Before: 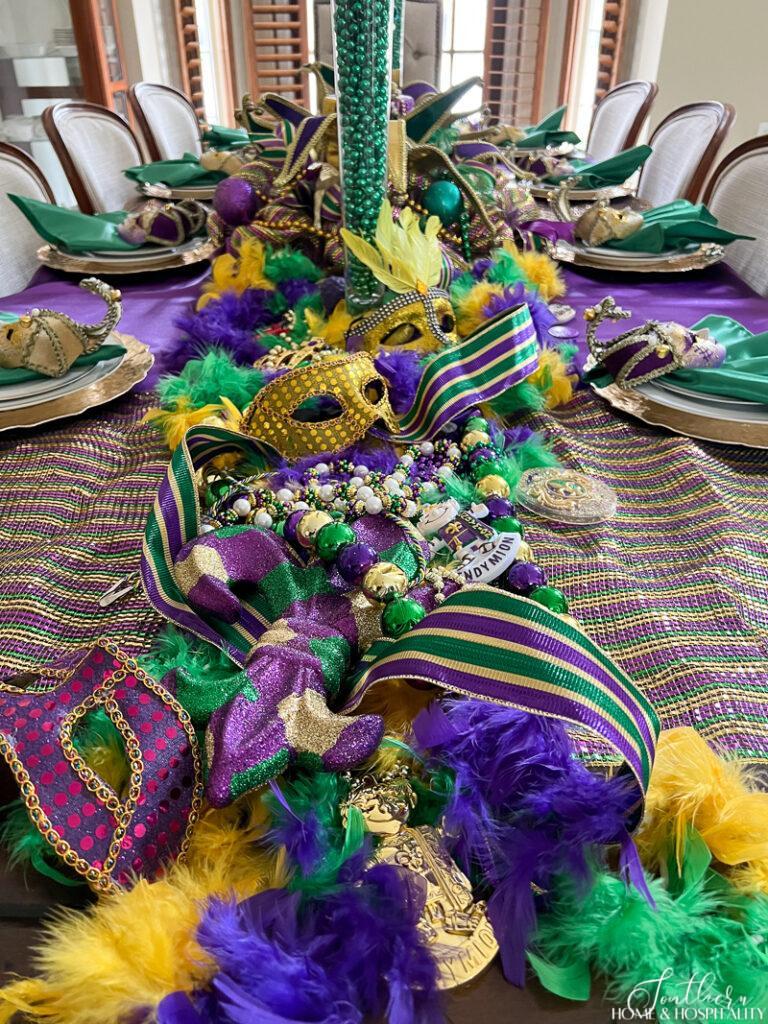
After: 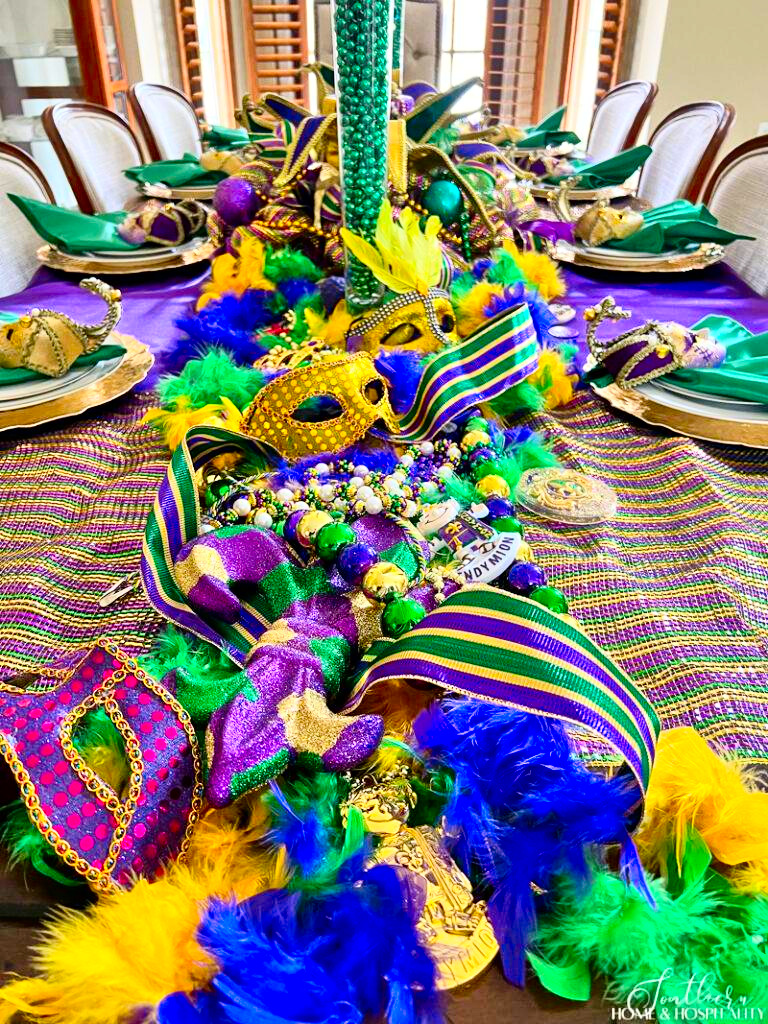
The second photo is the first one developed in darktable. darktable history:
contrast brightness saturation: contrast 0.28
color contrast: green-magenta contrast 1.55, blue-yellow contrast 1.83
levels: mode automatic, black 0.023%, white 99.97%, levels [0.062, 0.494, 0.925]
shadows and highlights: low approximation 0.01, soften with gaussian
tone equalizer: -7 EV 0.15 EV, -6 EV 0.6 EV, -5 EV 1.15 EV, -4 EV 1.33 EV, -3 EV 1.15 EV, -2 EV 0.6 EV, -1 EV 0.15 EV, mask exposure compensation -0.5 EV
